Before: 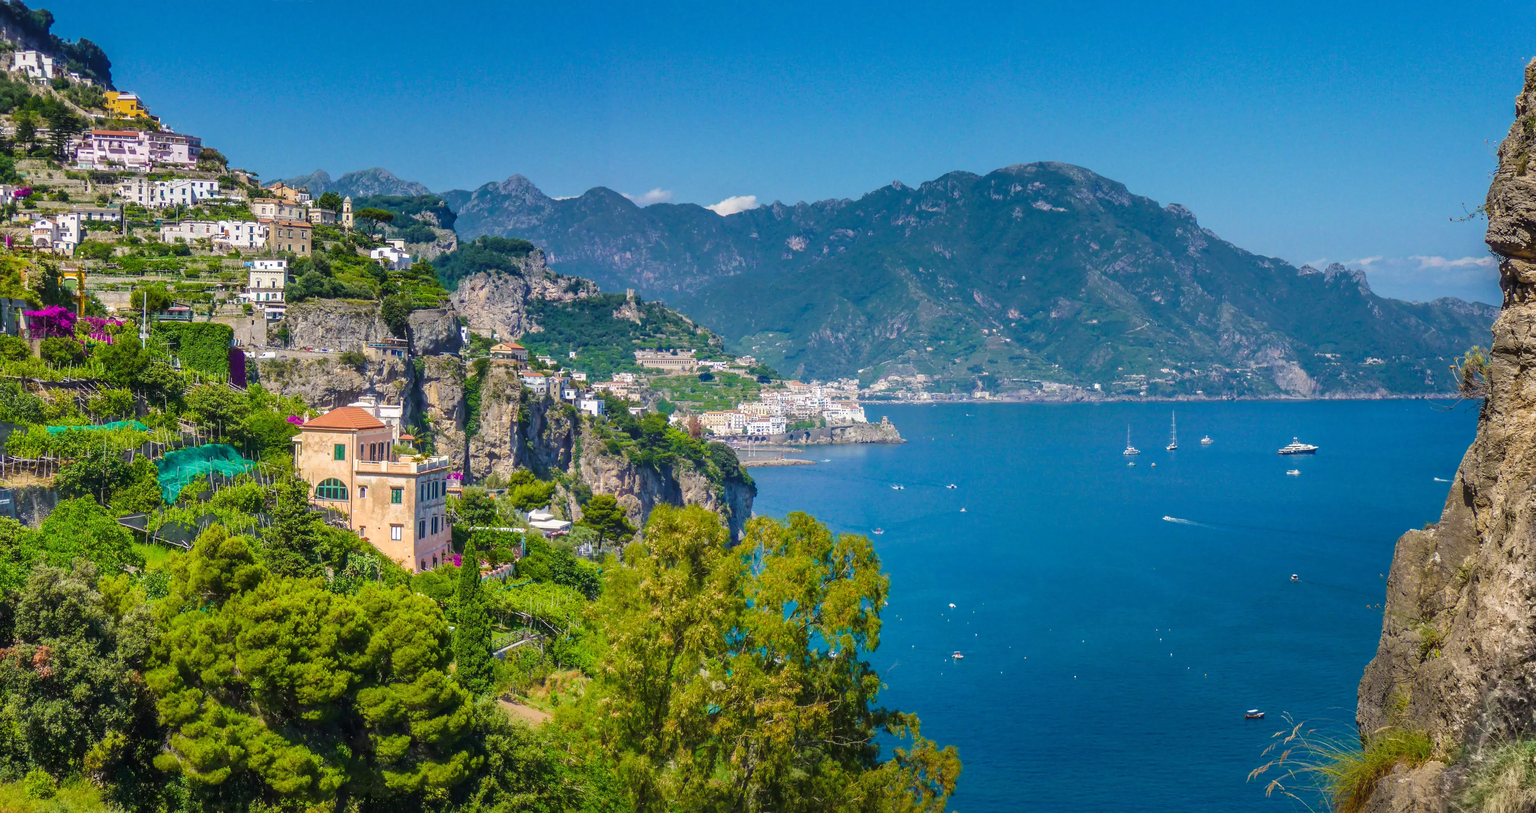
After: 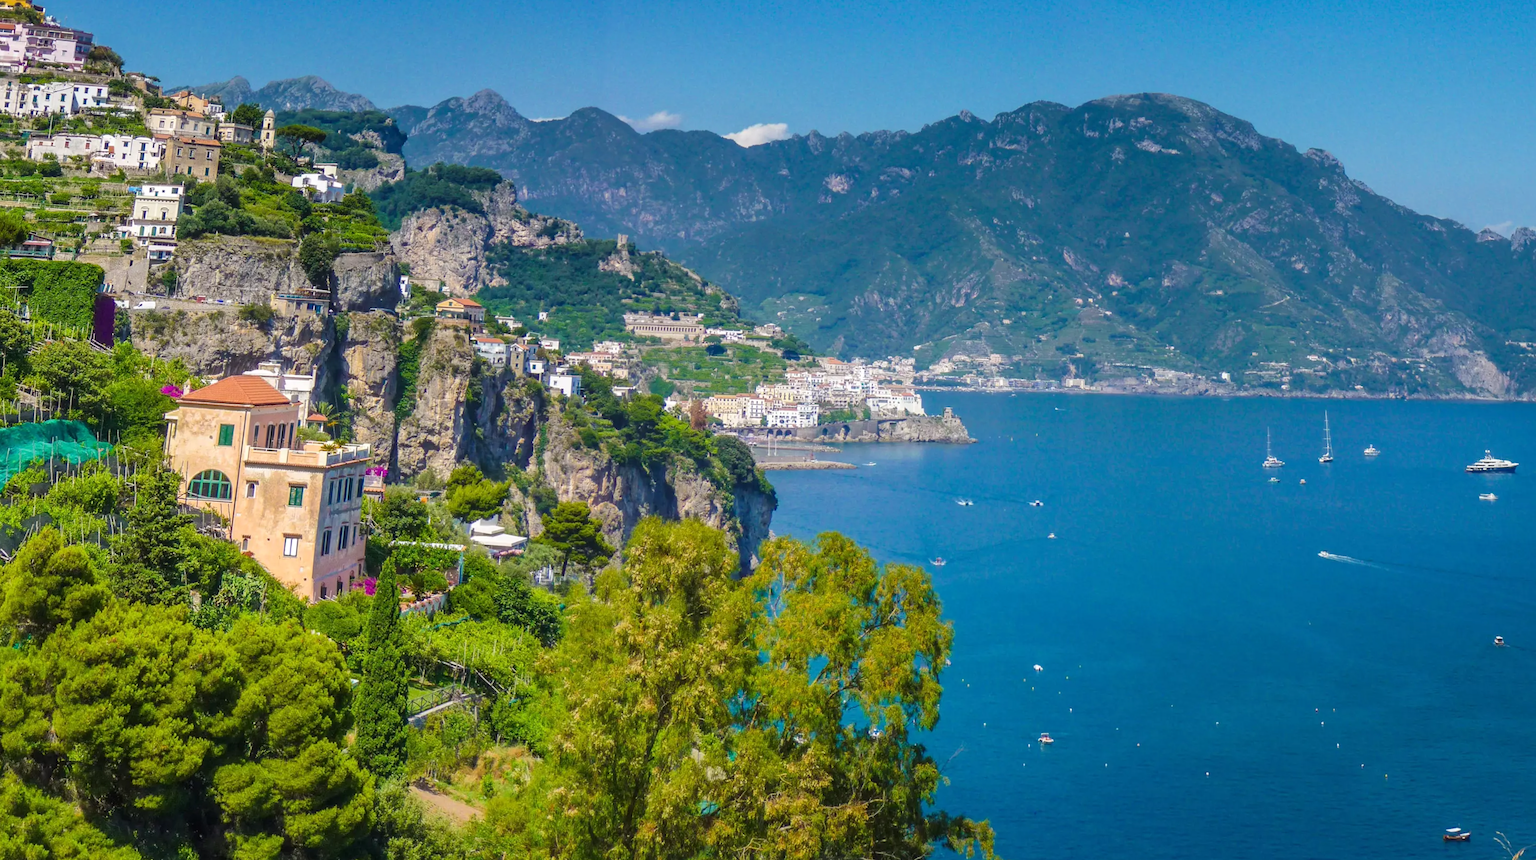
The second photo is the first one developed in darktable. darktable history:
crop and rotate: angle -3.27°, left 5.211%, top 5.211%, right 4.607%, bottom 4.607%
rotate and perspective: rotation -1.68°, lens shift (vertical) -0.146, crop left 0.049, crop right 0.912, crop top 0.032, crop bottom 0.96
tone equalizer: on, module defaults
